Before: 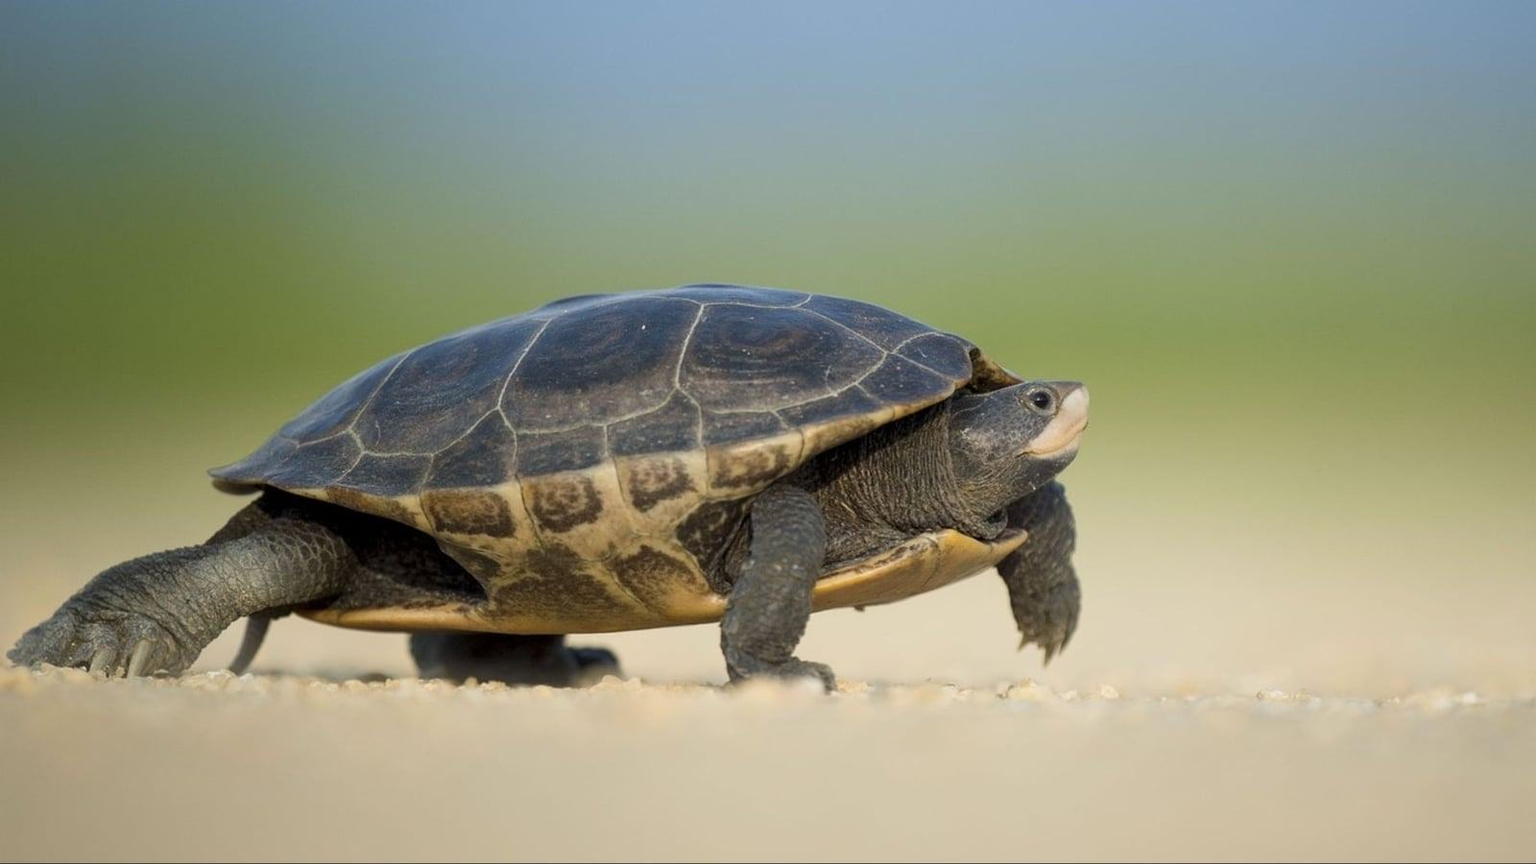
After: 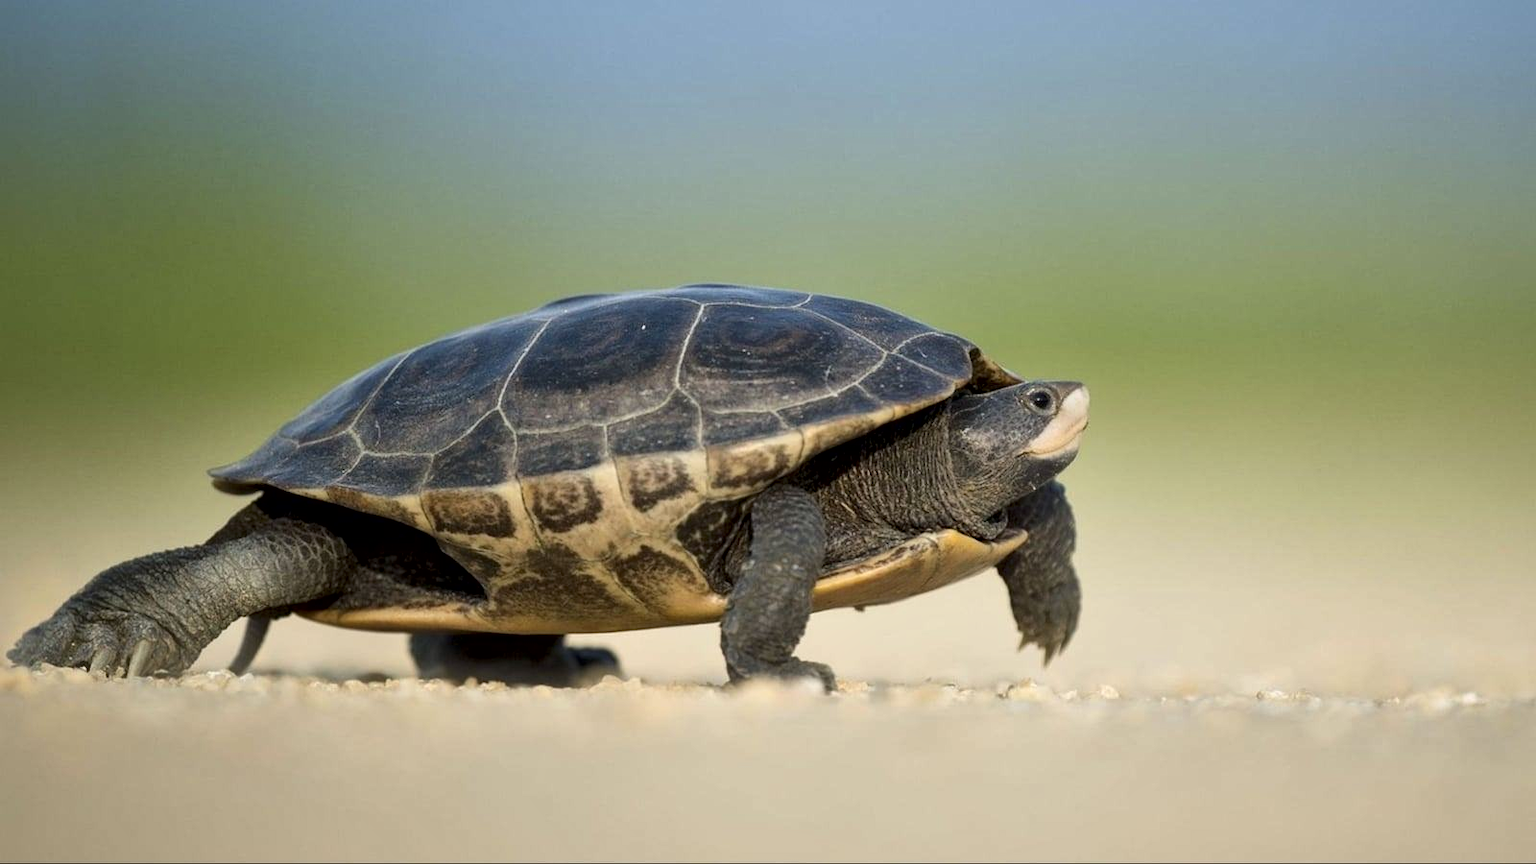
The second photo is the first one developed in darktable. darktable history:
local contrast: mode bilateral grid, contrast 26, coarseness 48, detail 151%, midtone range 0.2
